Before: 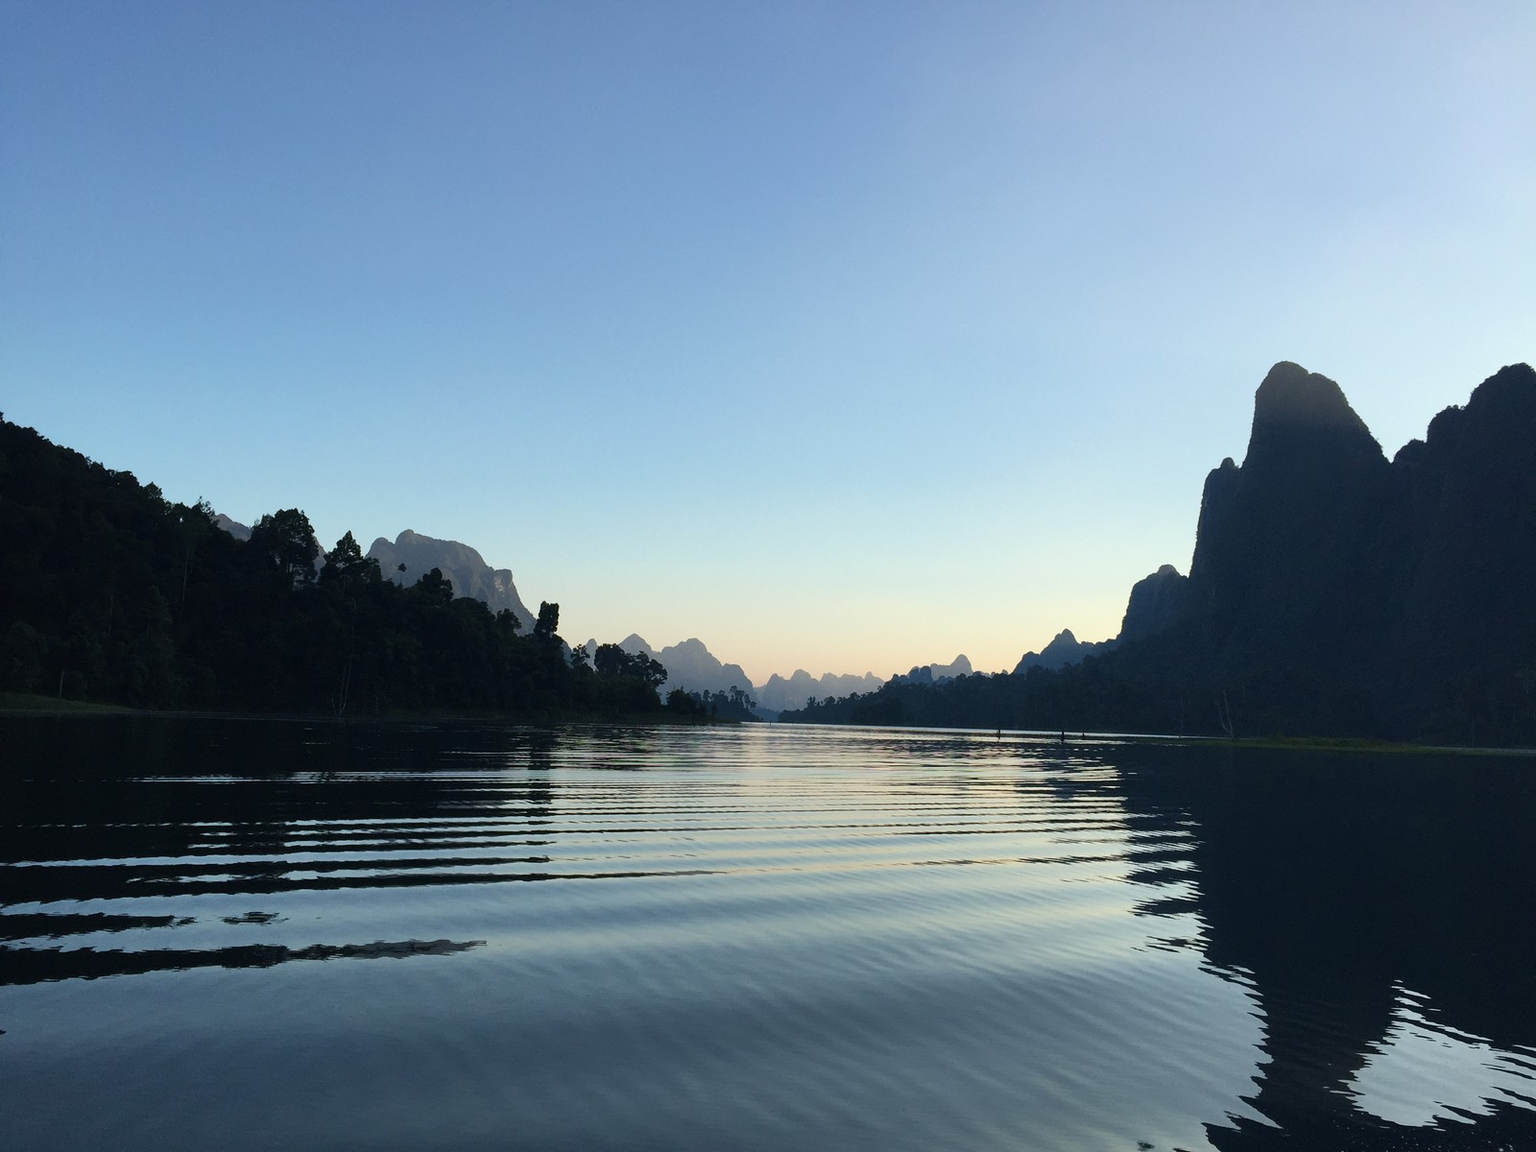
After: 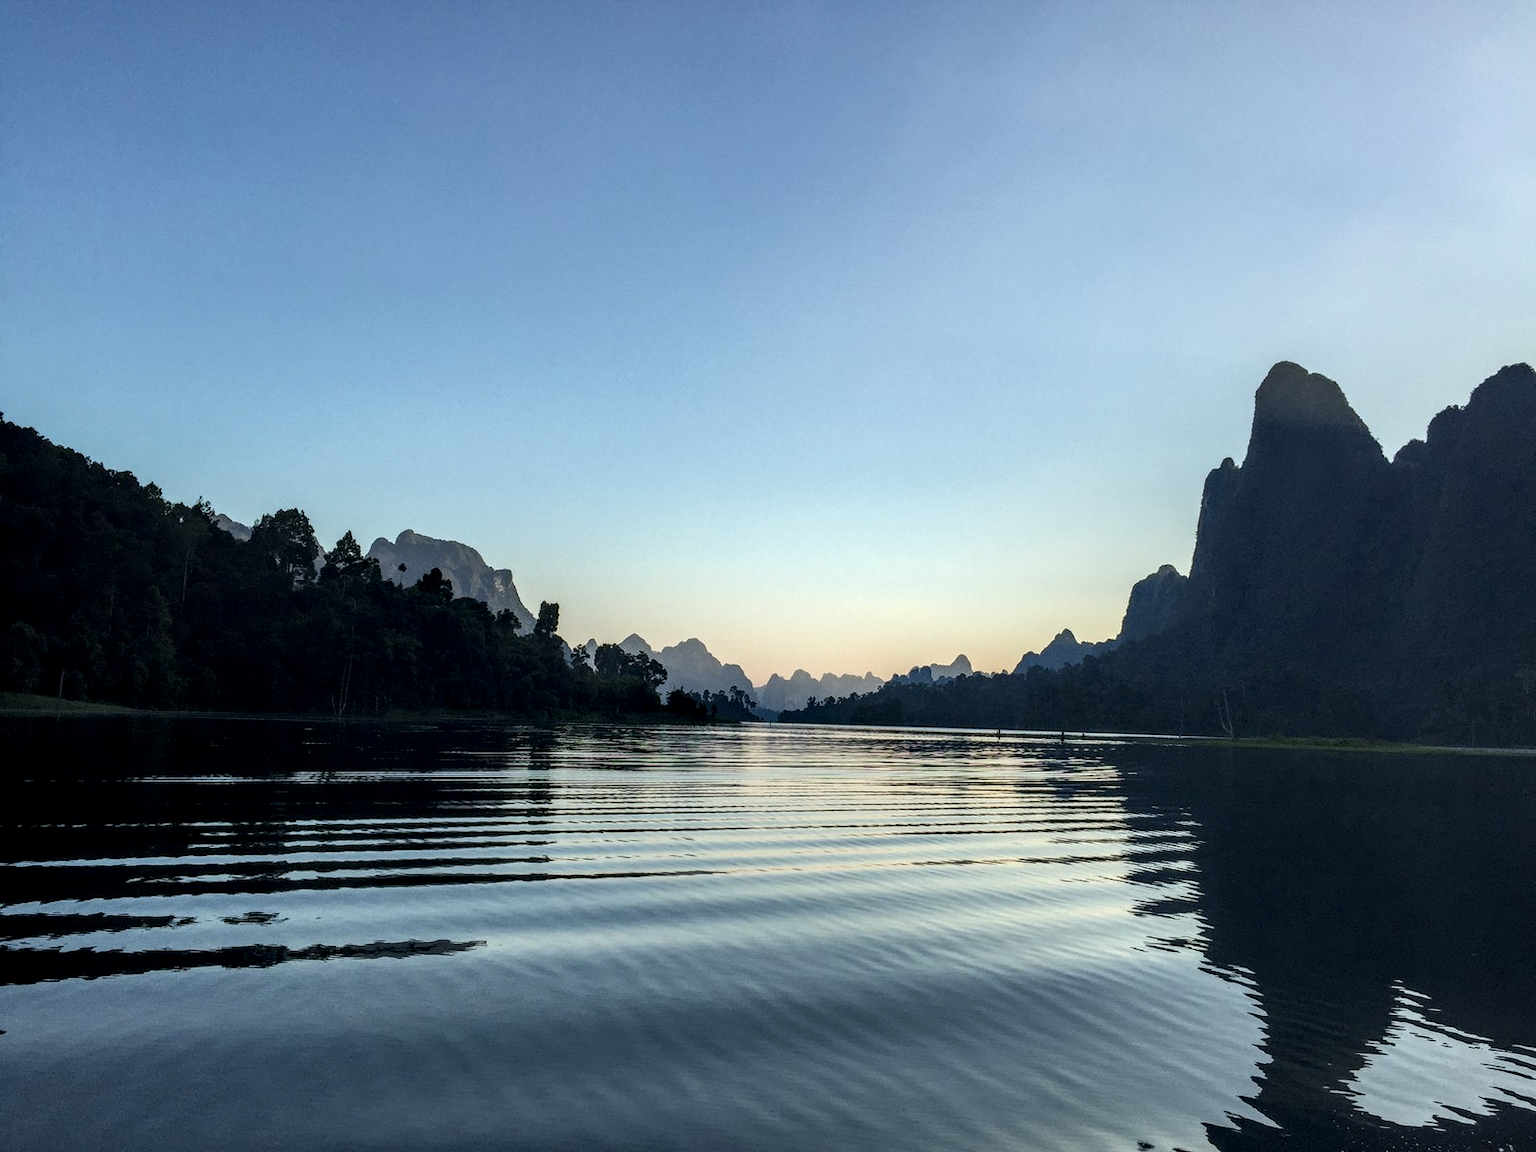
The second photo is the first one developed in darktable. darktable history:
local contrast: highlights 12%, shadows 38%, detail 183%, midtone range 0.471
